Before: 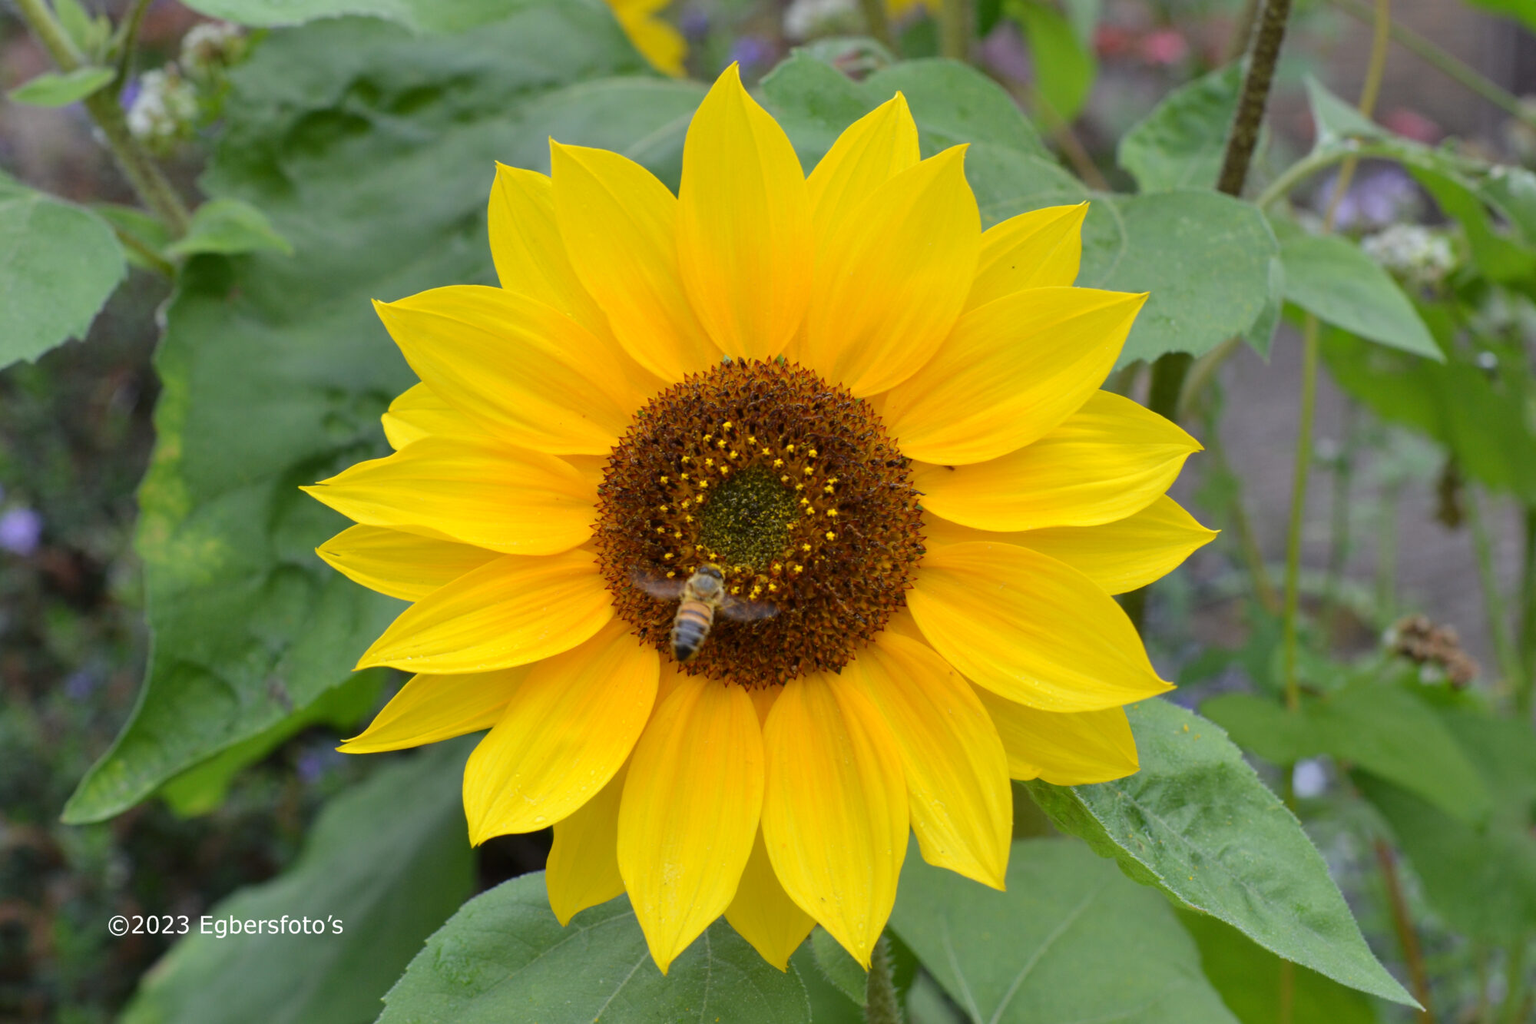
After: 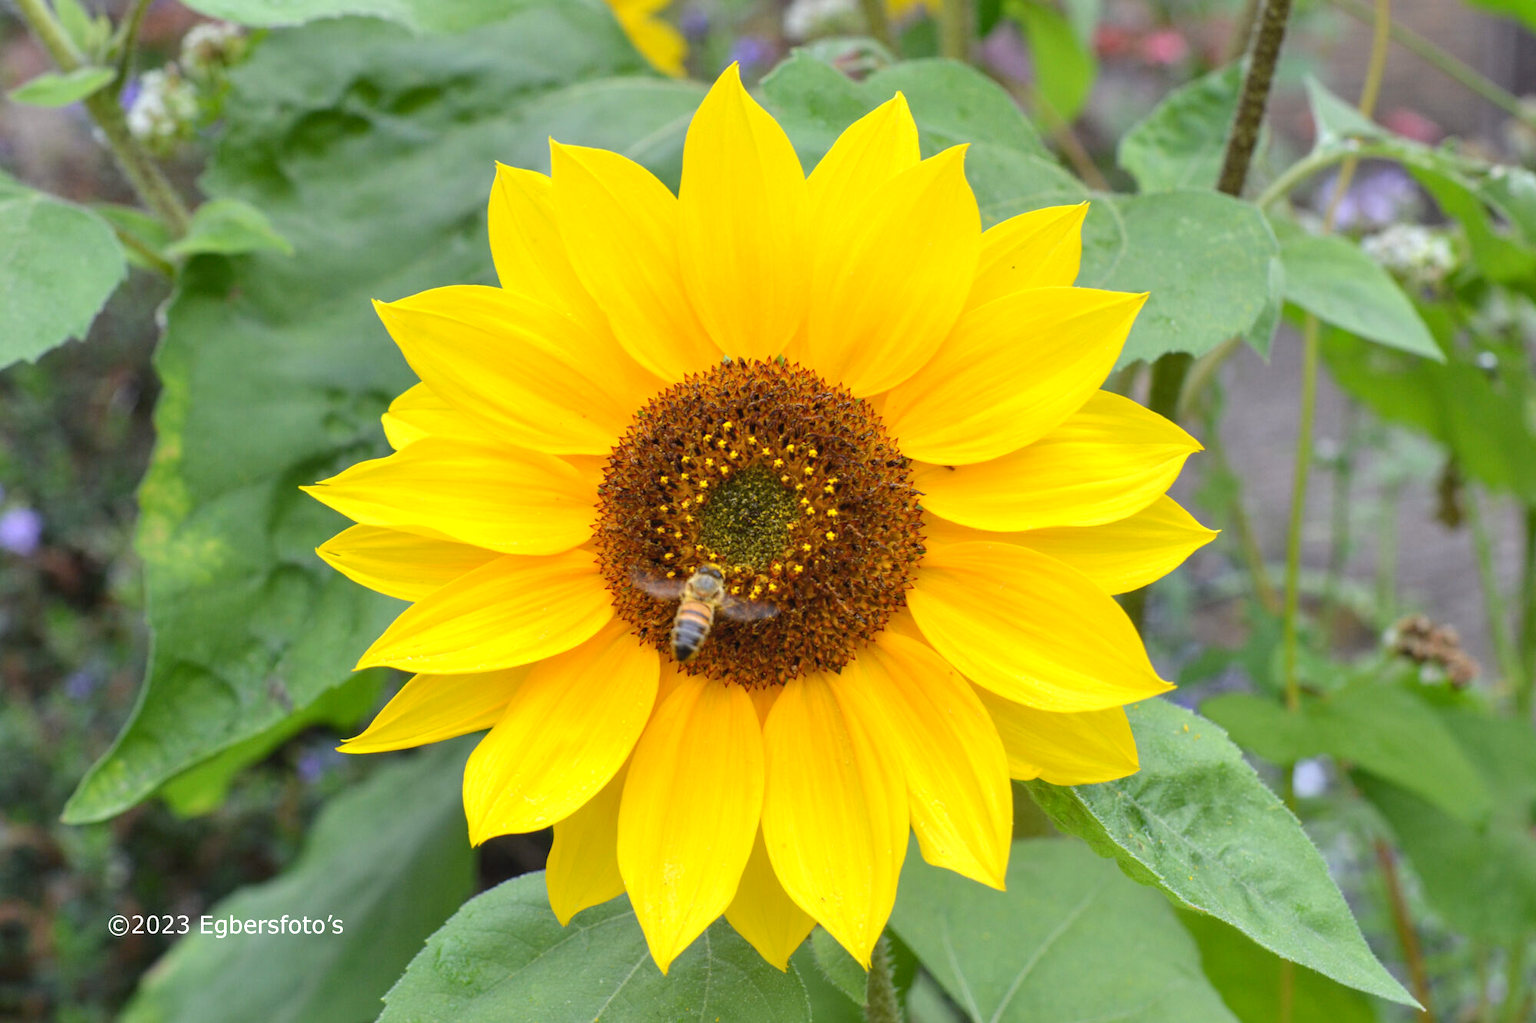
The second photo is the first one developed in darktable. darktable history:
white balance: red 1, blue 1
levels: levels [0.018, 0.493, 1]
exposure: black level correction 0.001, exposure 0.5 EV, compensate exposure bias true, compensate highlight preservation false
local contrast: detail 110%
